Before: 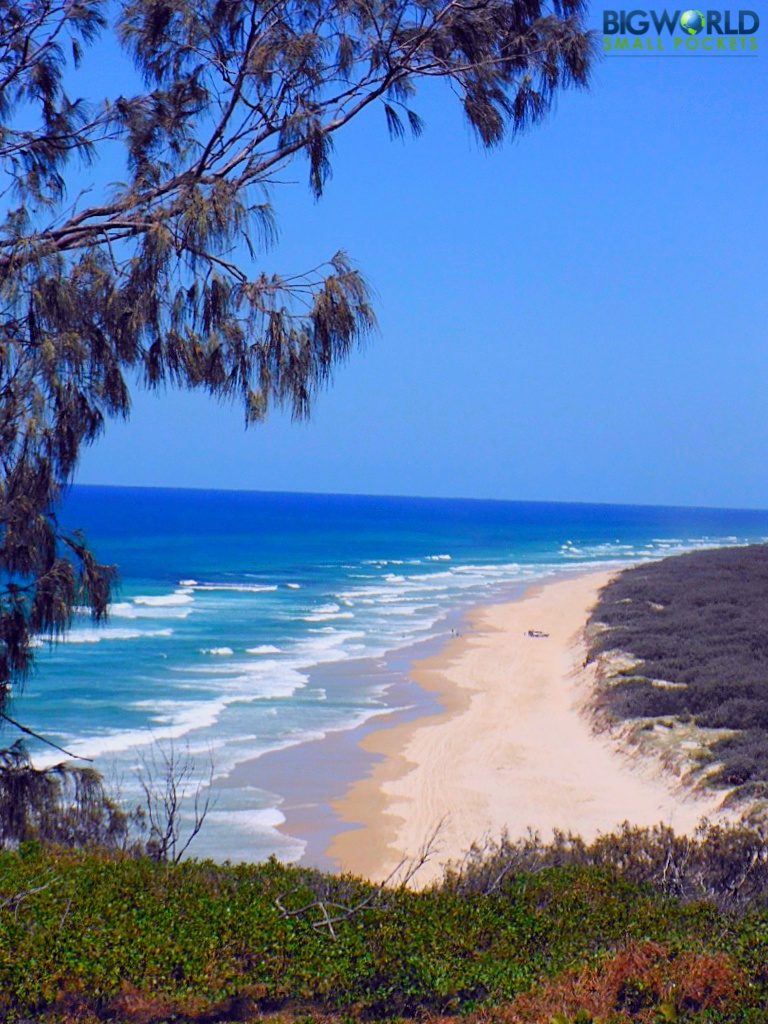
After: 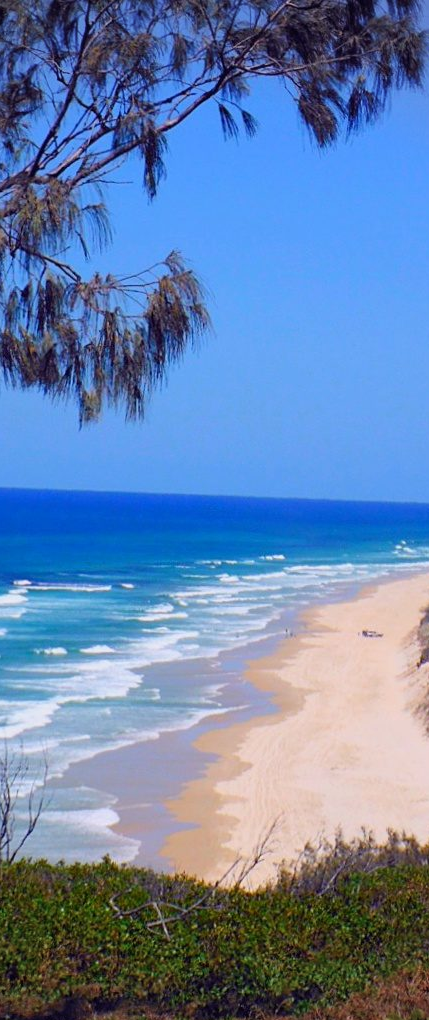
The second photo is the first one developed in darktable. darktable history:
crop: left 21.674%, right 22.086%
vignetting: unbound false
